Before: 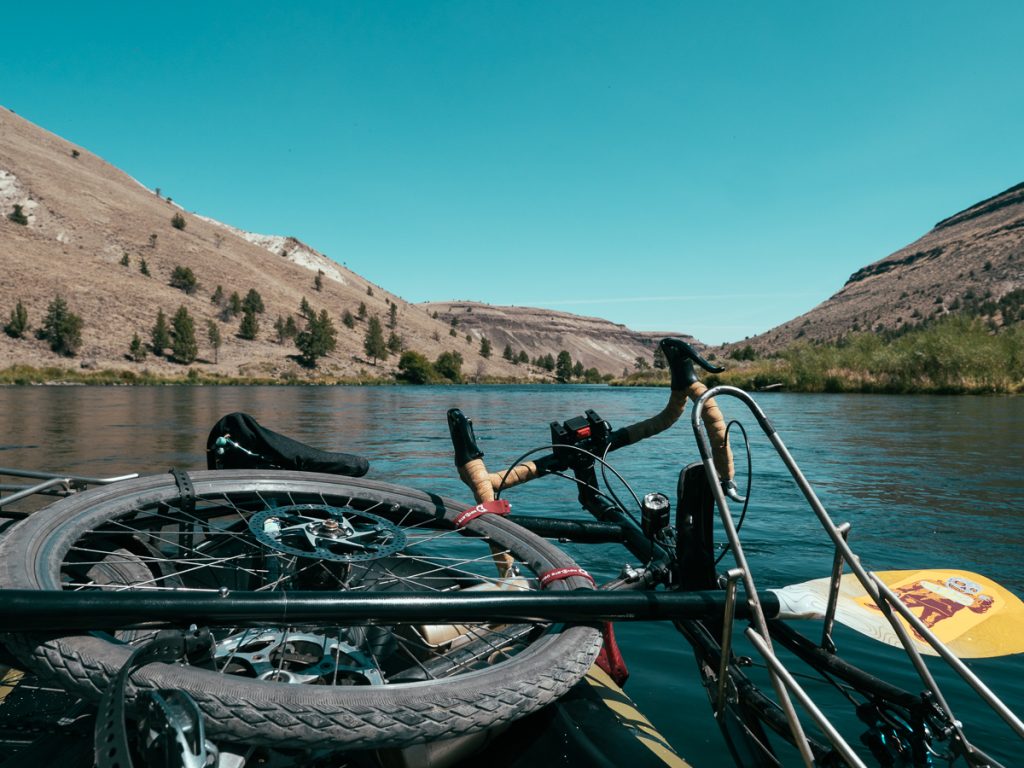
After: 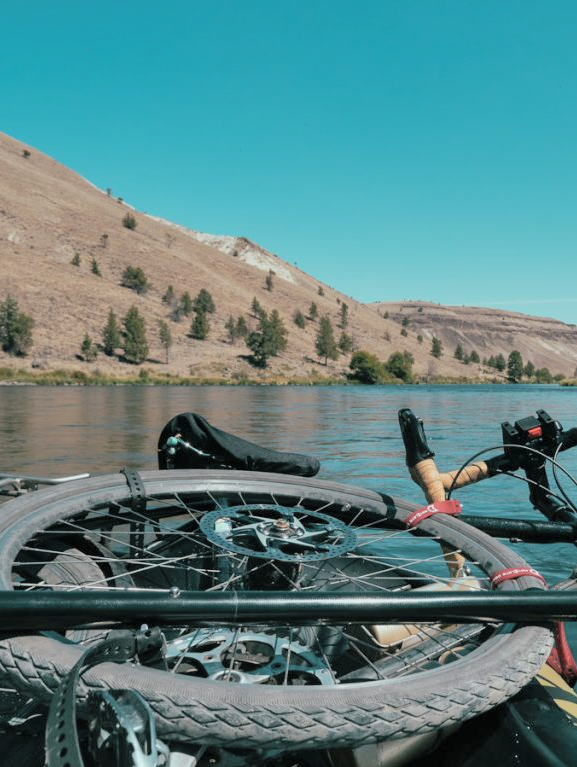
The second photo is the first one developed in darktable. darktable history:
crop: left 4.842%, right 38.808%
shadows and highlights: soften with gaussian
tone curve: curves: ch0 [(0, 0) (0.004, 0.008) (0.077, 0.156) (0.169, 0.29) (0.774, 0.774) (0.988, 0.926)], color space Lab, independent channels, preserve colors none
